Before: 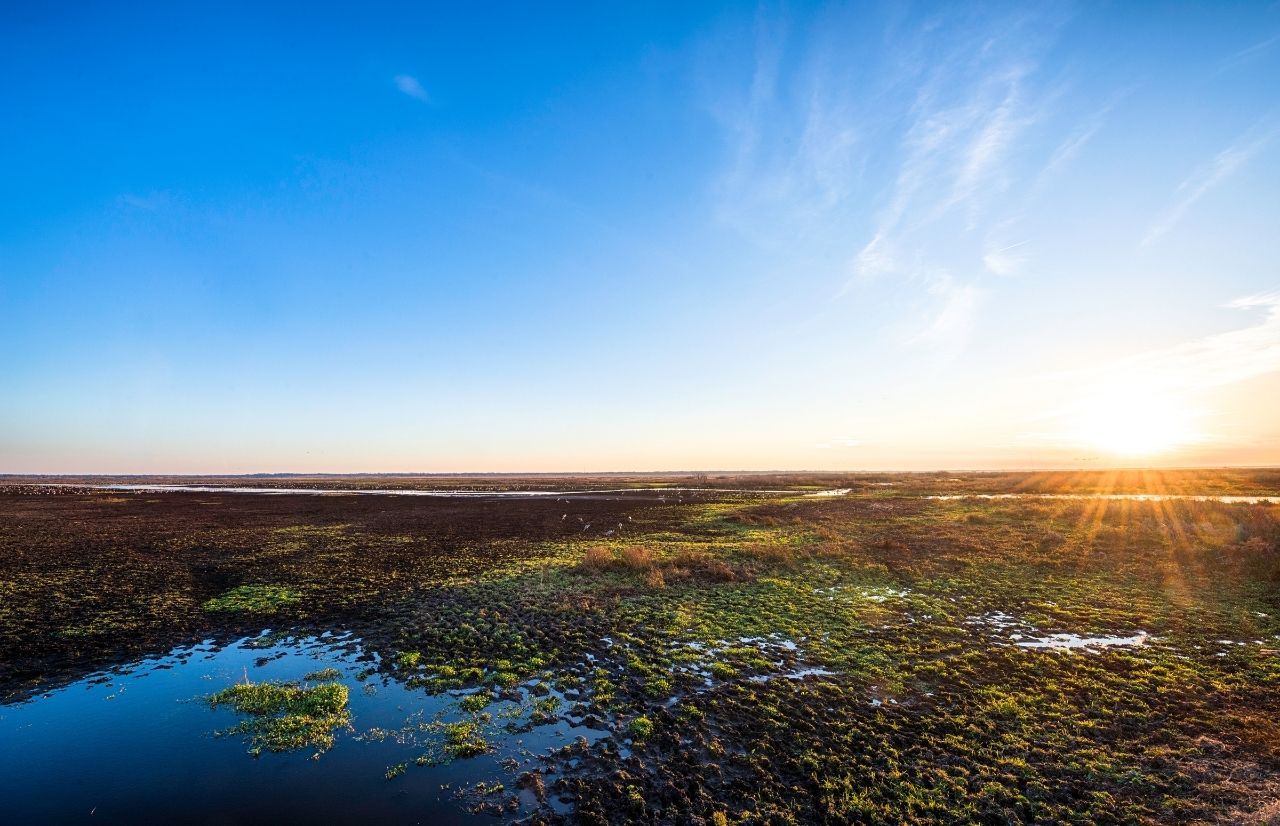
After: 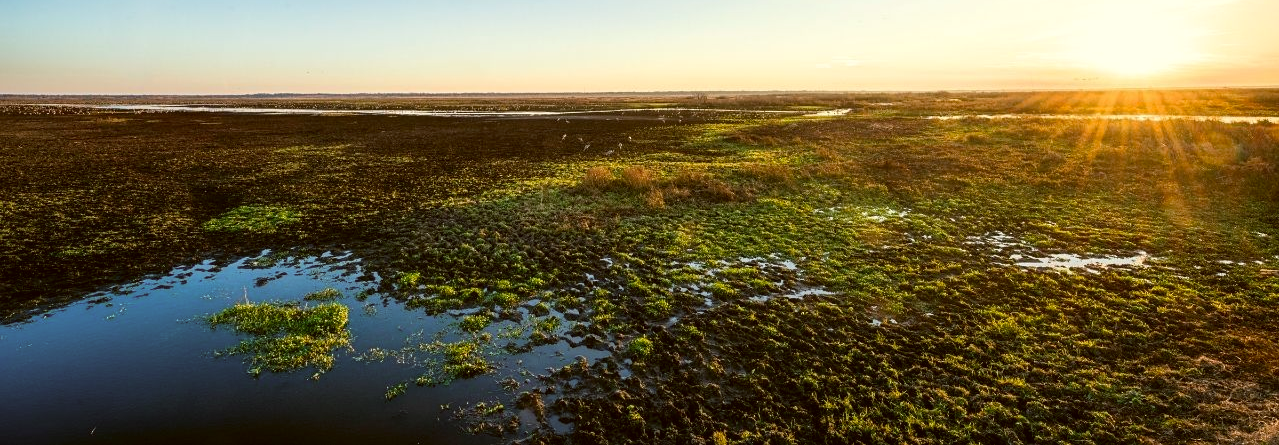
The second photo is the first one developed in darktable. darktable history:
color correction: highlights a* -1.71, highlights b* 10.26, shadows a* 0.442, shadows b* 19.58
crop and rotate: top 46.024%, right 0.013%
